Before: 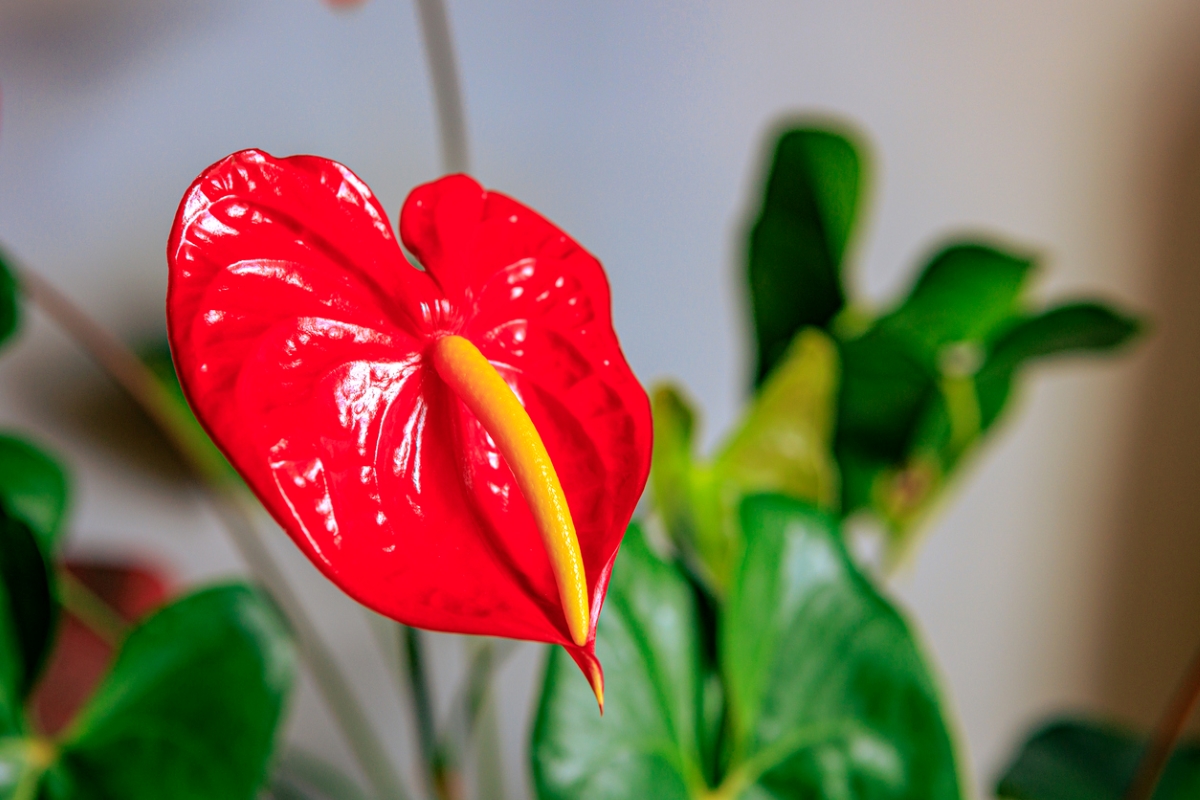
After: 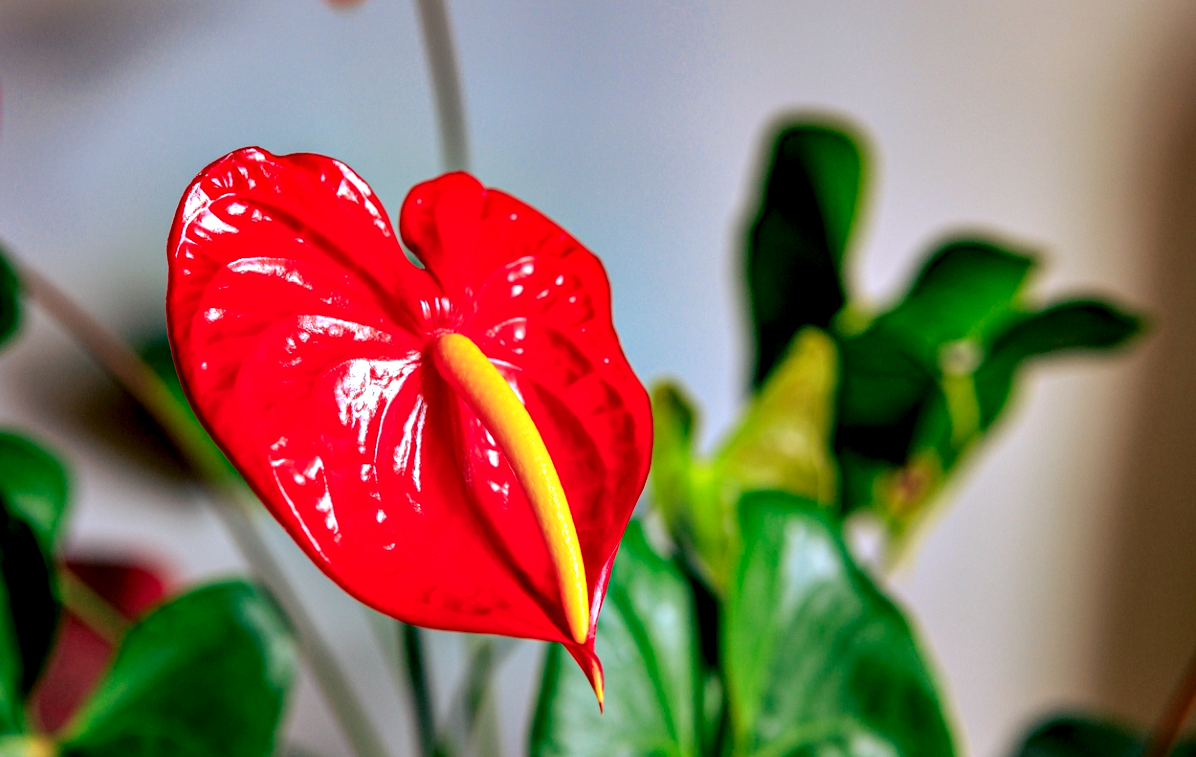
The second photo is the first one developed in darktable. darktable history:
contrast equalizer: y [[0.6 ×6], [0.55 ×6], [0 ×6], [0 ×6], [0 ×6]]
crop: top 0.282%, right 0.254%, bottom 5.068%
